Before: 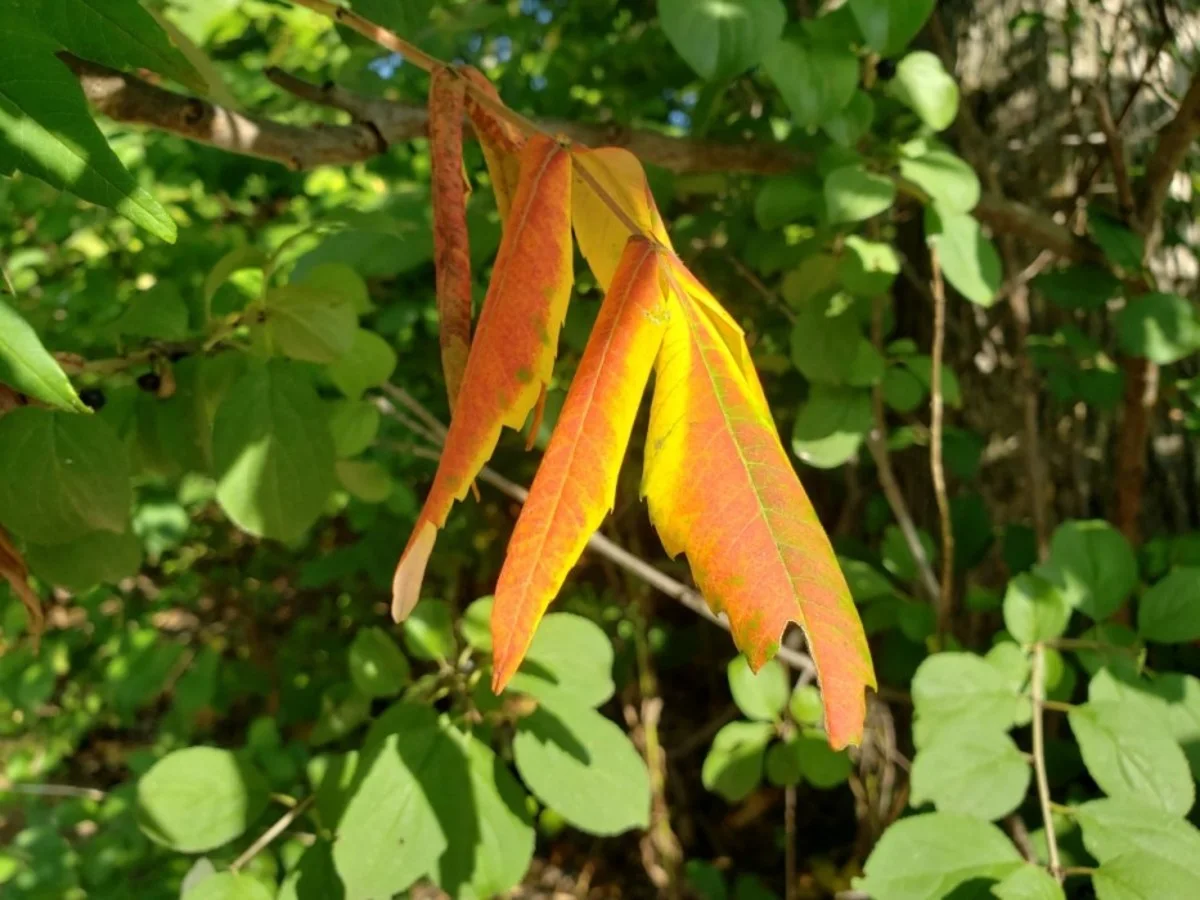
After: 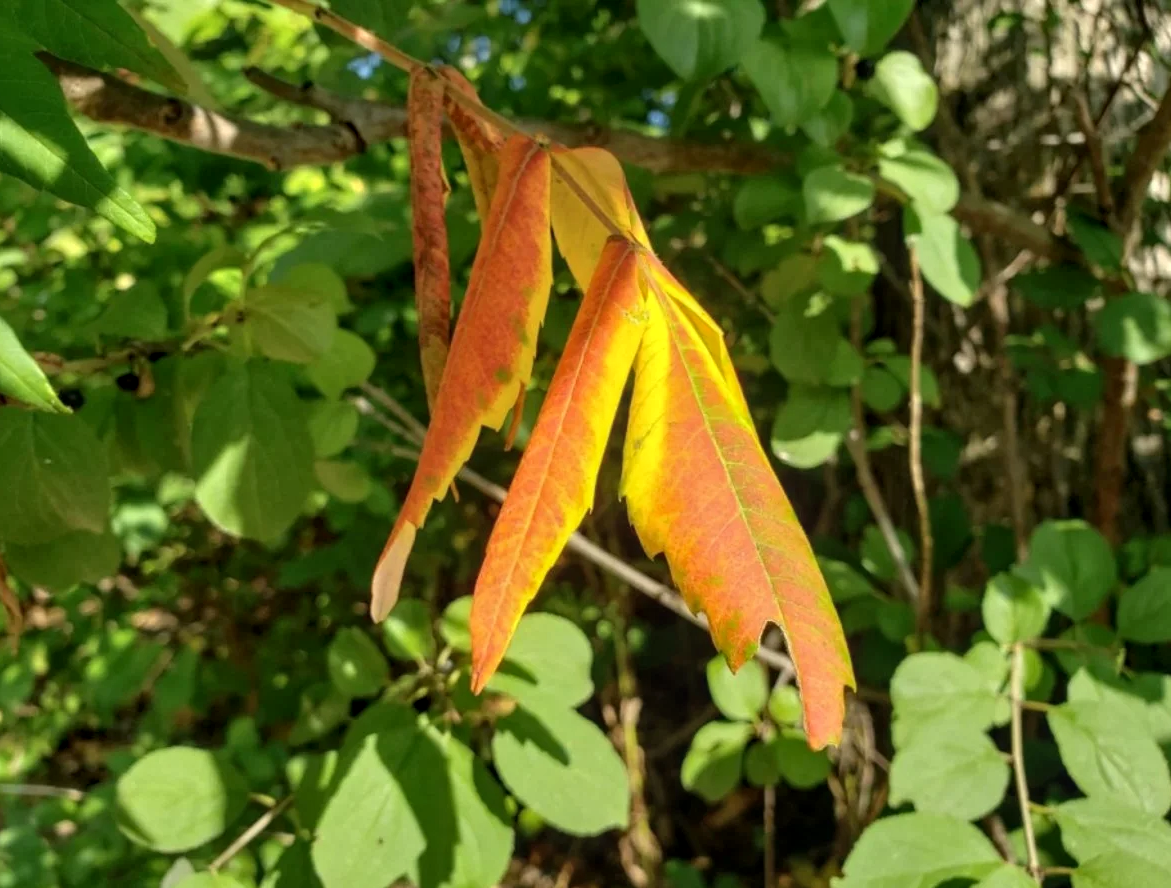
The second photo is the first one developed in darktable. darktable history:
crop and rotate: left 1.774%, right 0.633%, bottom 1.28%
local contrast: on, module defaults
